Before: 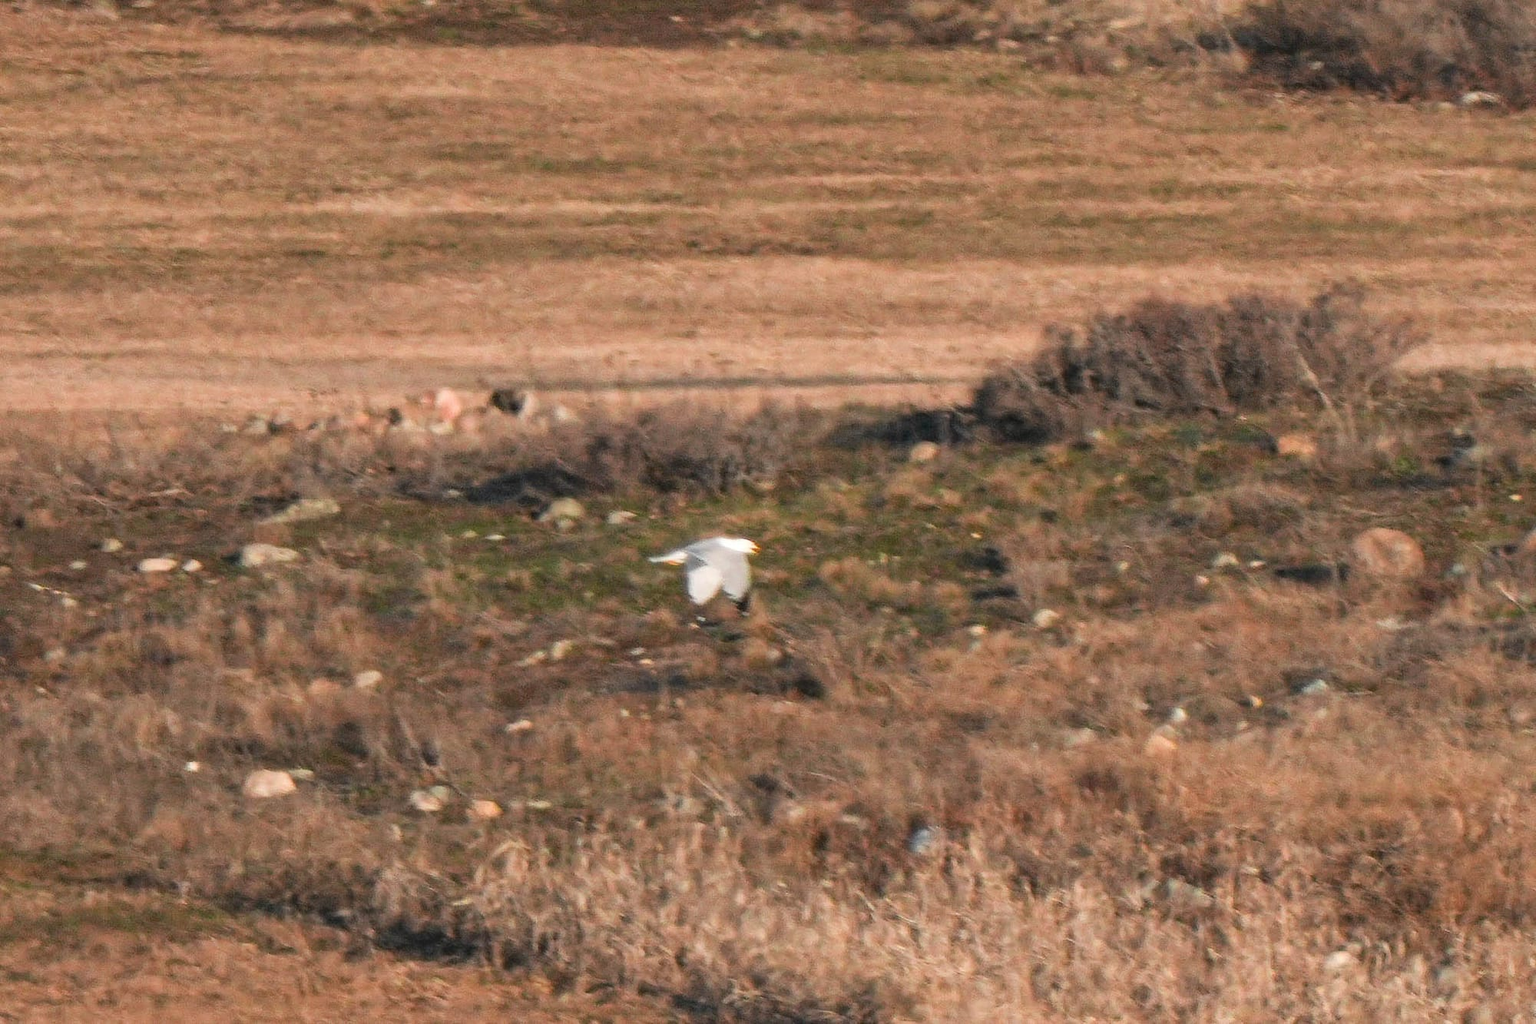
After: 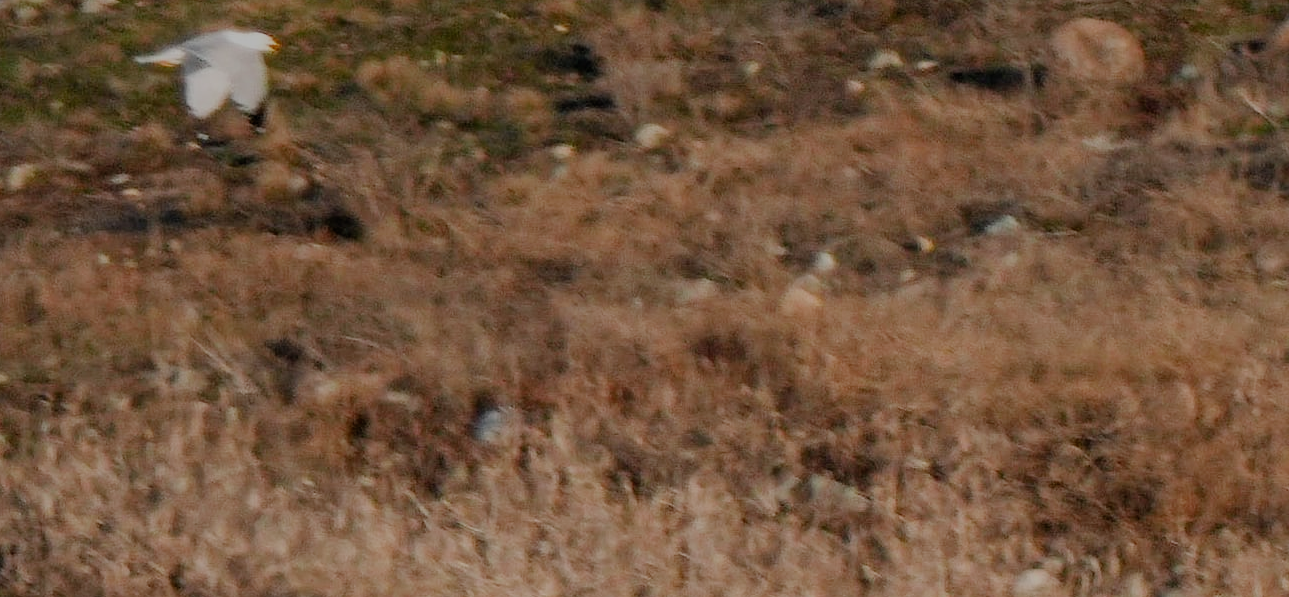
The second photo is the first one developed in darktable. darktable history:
filmic rgb: middle gray luminance 30%, black relative exposure -9 EV, white relative exposure 7 EV, threshold 6 EV, target black luminance 0%, hardness 2.94, latitude 2.04%, contrast 0.963, highlights saturation mix 5%, shadows ↔ highlights balance 12.16%, add noise in highlights 0, preserve chrominance no, color science v3 (2019), use custom middle-gray values true, iterations of high-quality reconstruction 0, contrast in highlights soft, enable highlight reconstruction true
crop and rotate: left 35.509%, top 50.238%, bottom 4.934%
exposure: compensate highlight preservation false
